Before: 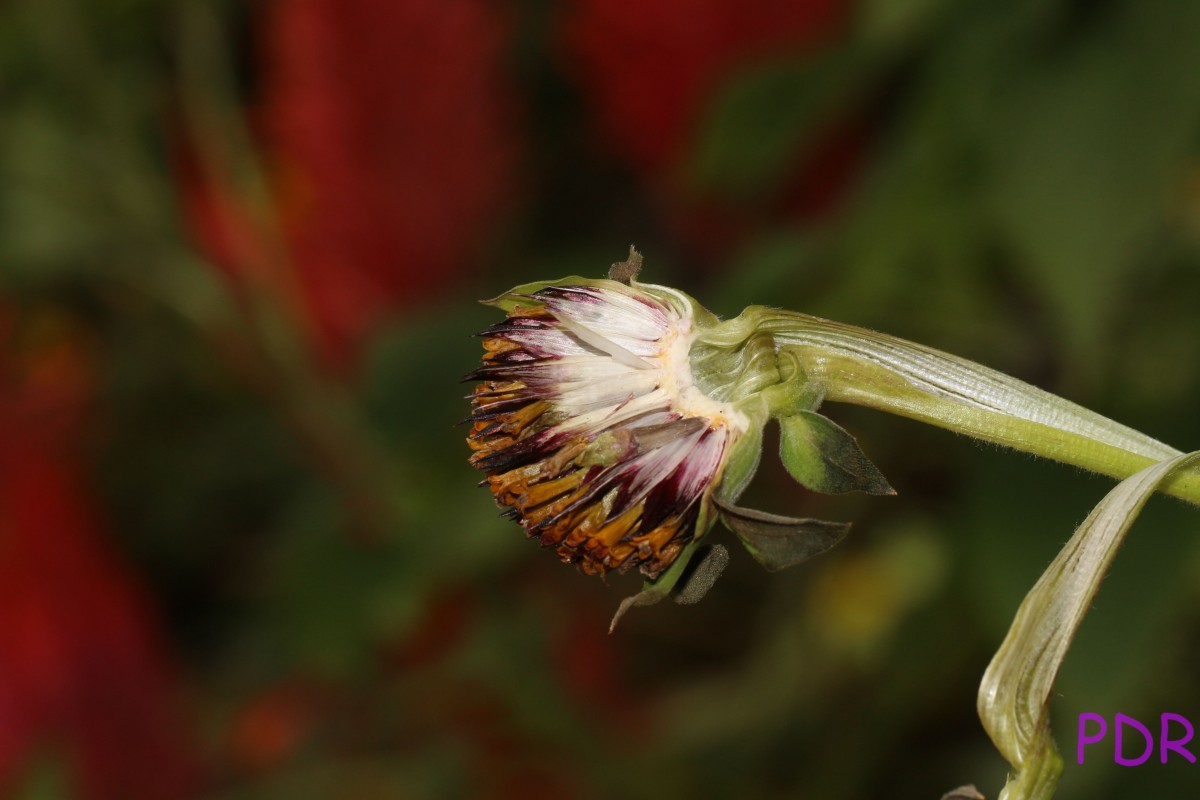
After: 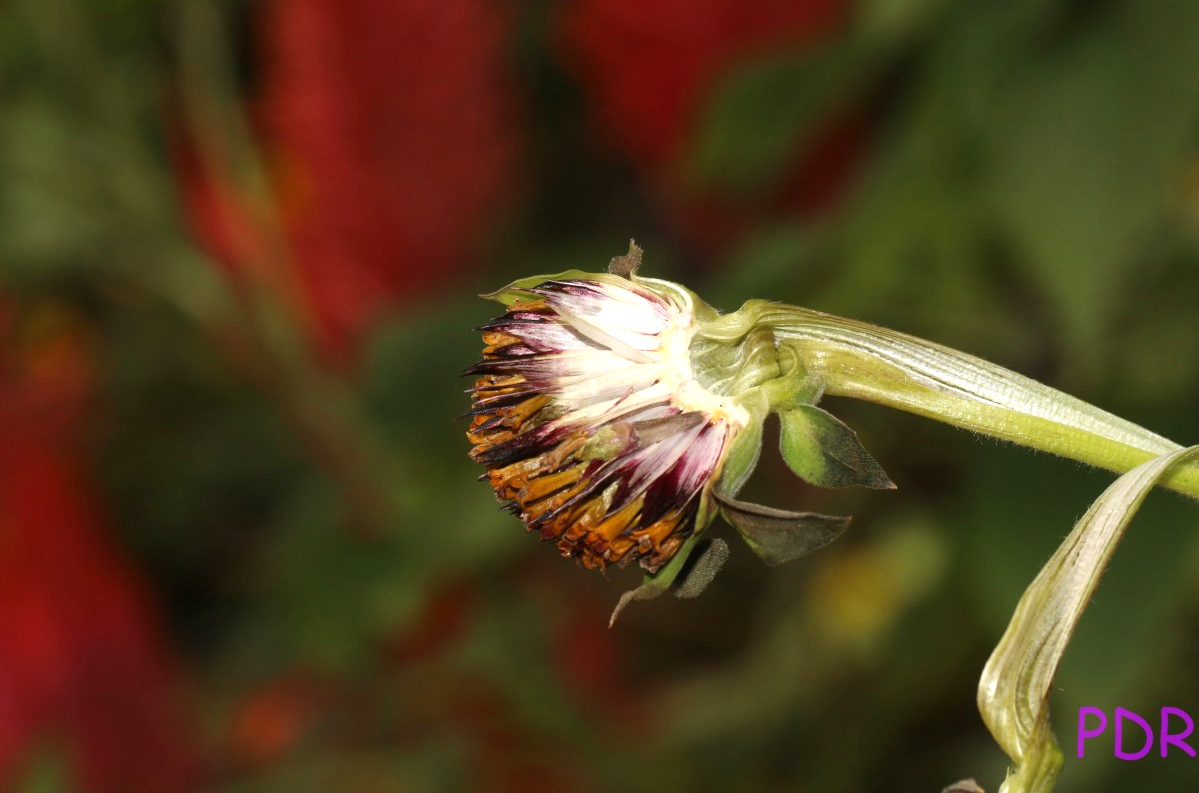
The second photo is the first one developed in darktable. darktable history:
exposure: exposure 0.654 EV, compensate exposure bias true, compensate highlight preservation false
crop: top 0.843%, right 0.02%
